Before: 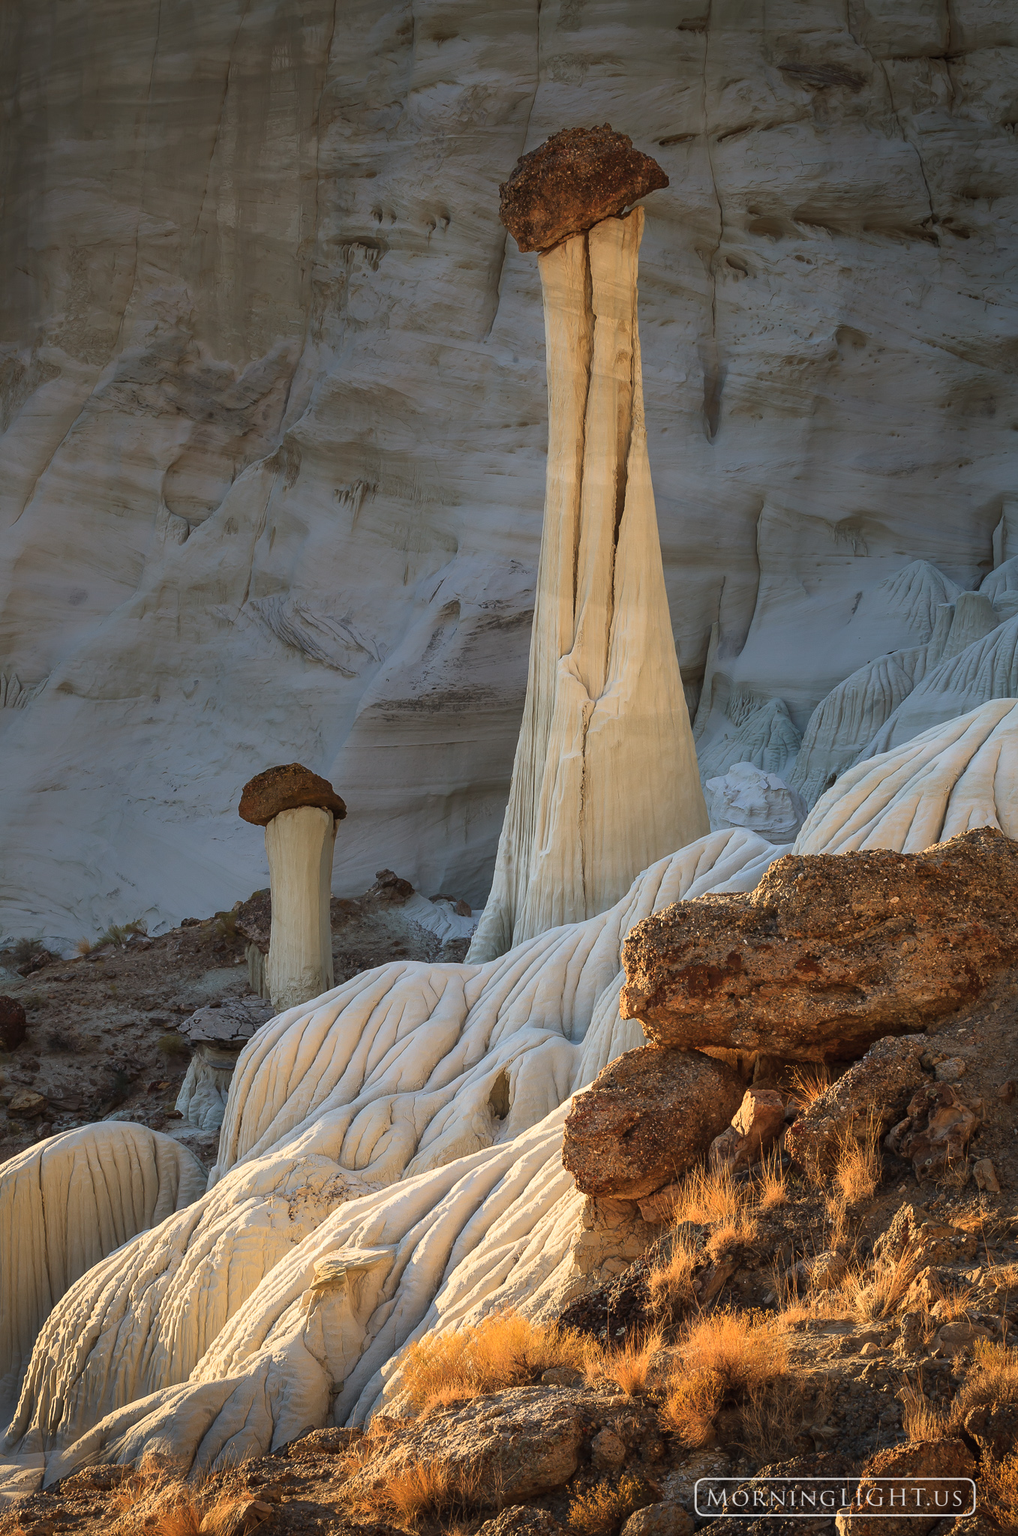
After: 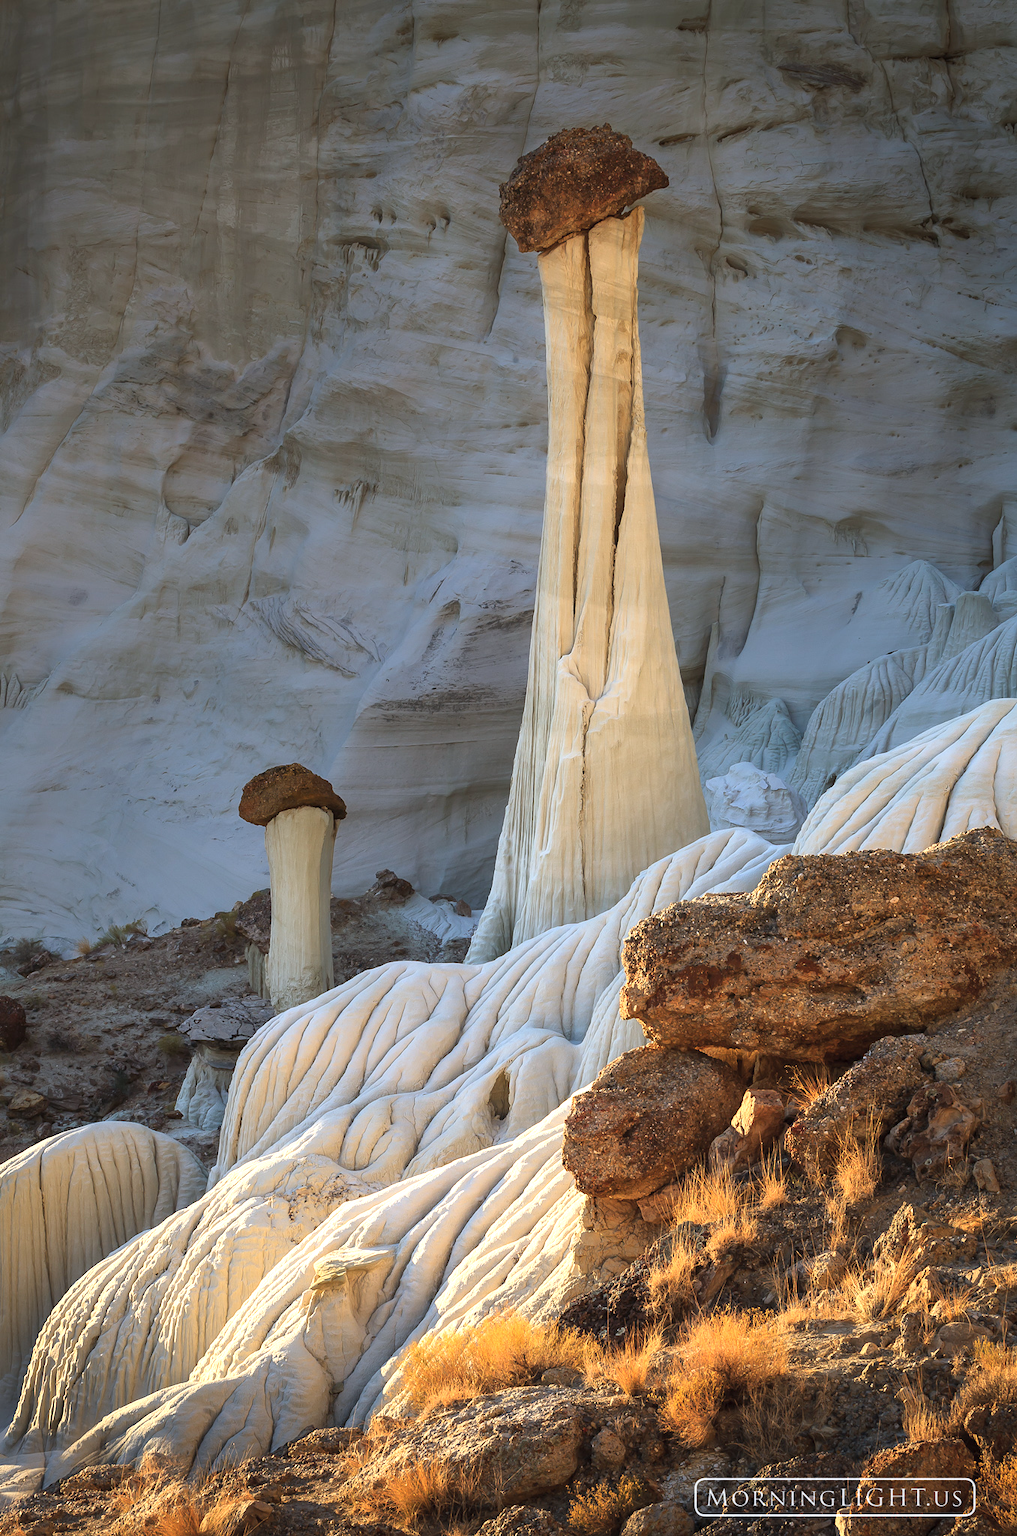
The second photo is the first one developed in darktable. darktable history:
white balance: red 0.967, blue 1.049
exposure: exposure 0.507 EV, compensate highlight preservation false
